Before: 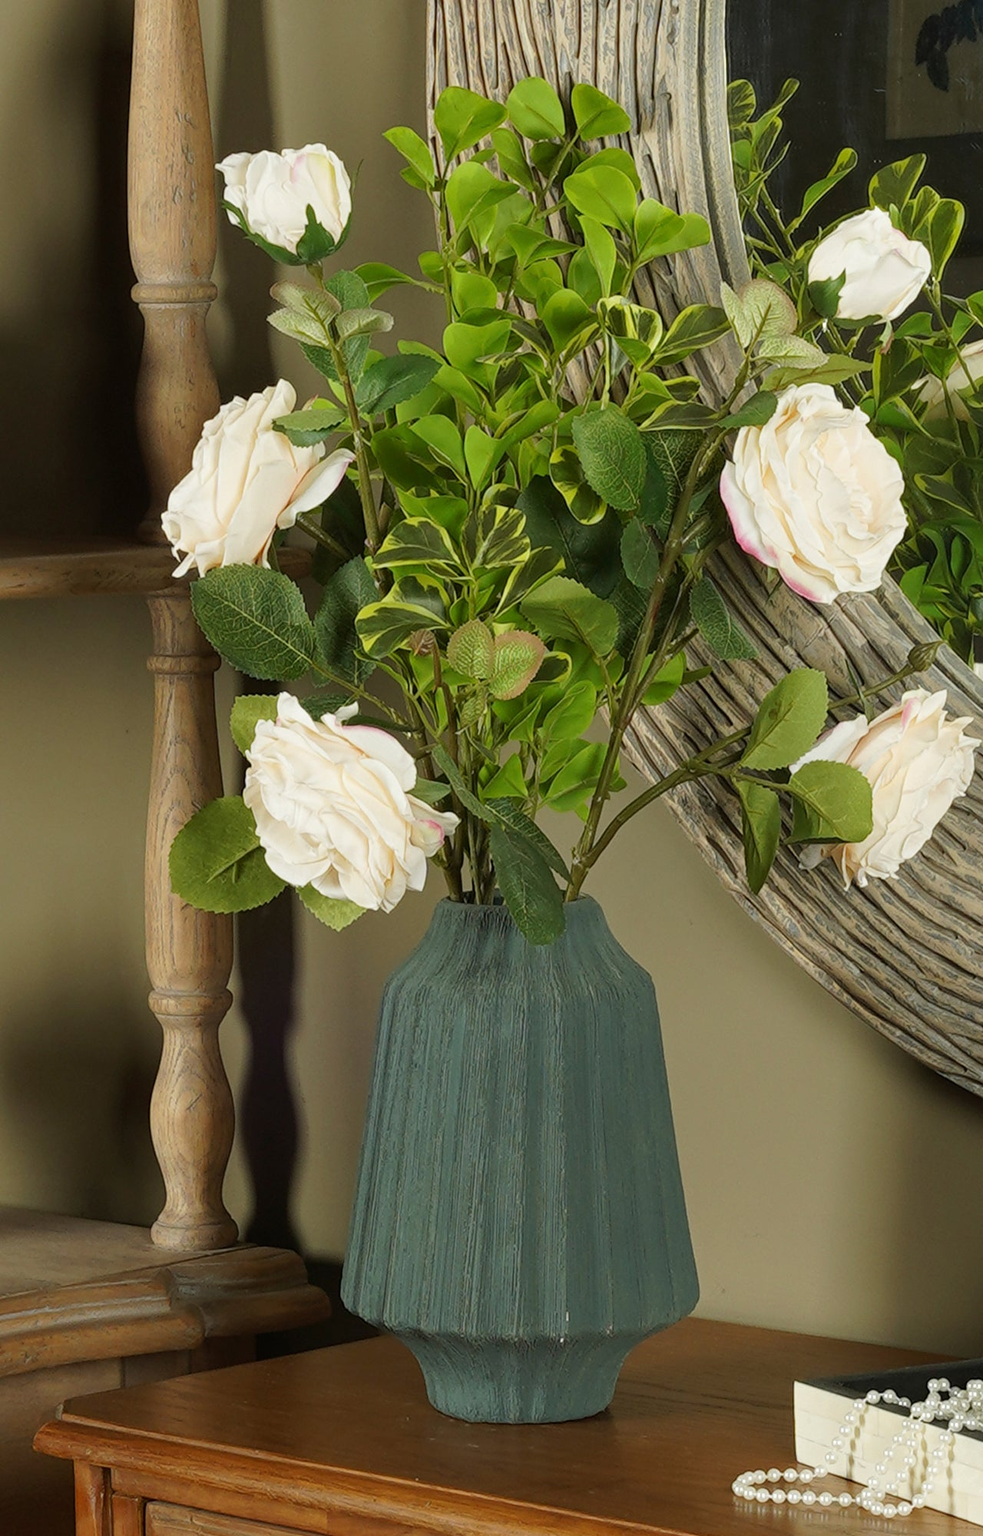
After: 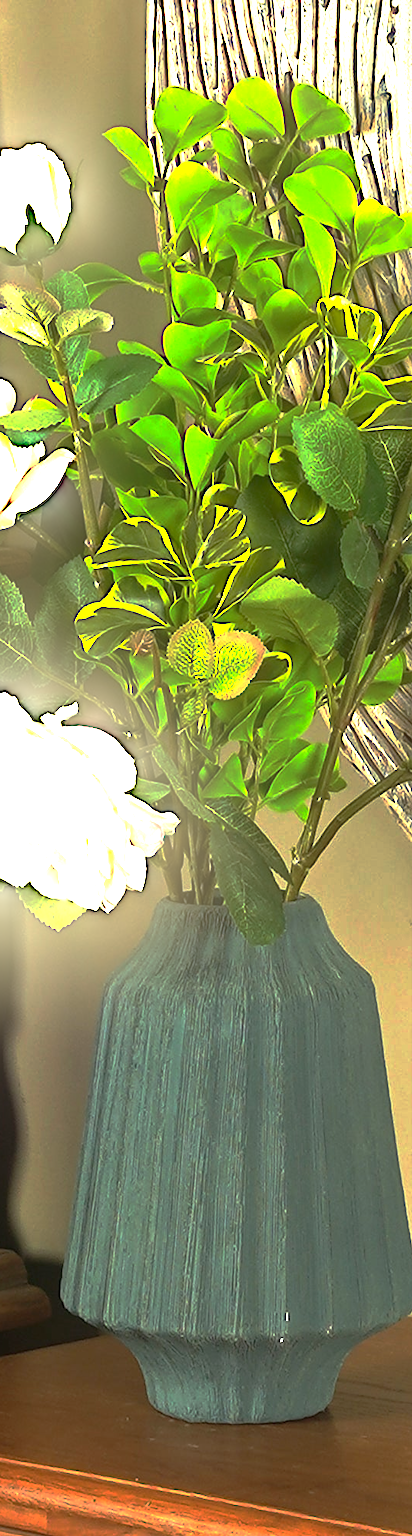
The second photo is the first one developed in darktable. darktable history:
crop: left 28.529%, right 29.461%
exposure: black level correction 0, exposure 0.895 EV, compensate highlight preservation false
base curve: curves: ch0 [(0, 0) (0.826, 0.587) (1, 1)], fusion 1, preserve colors none
